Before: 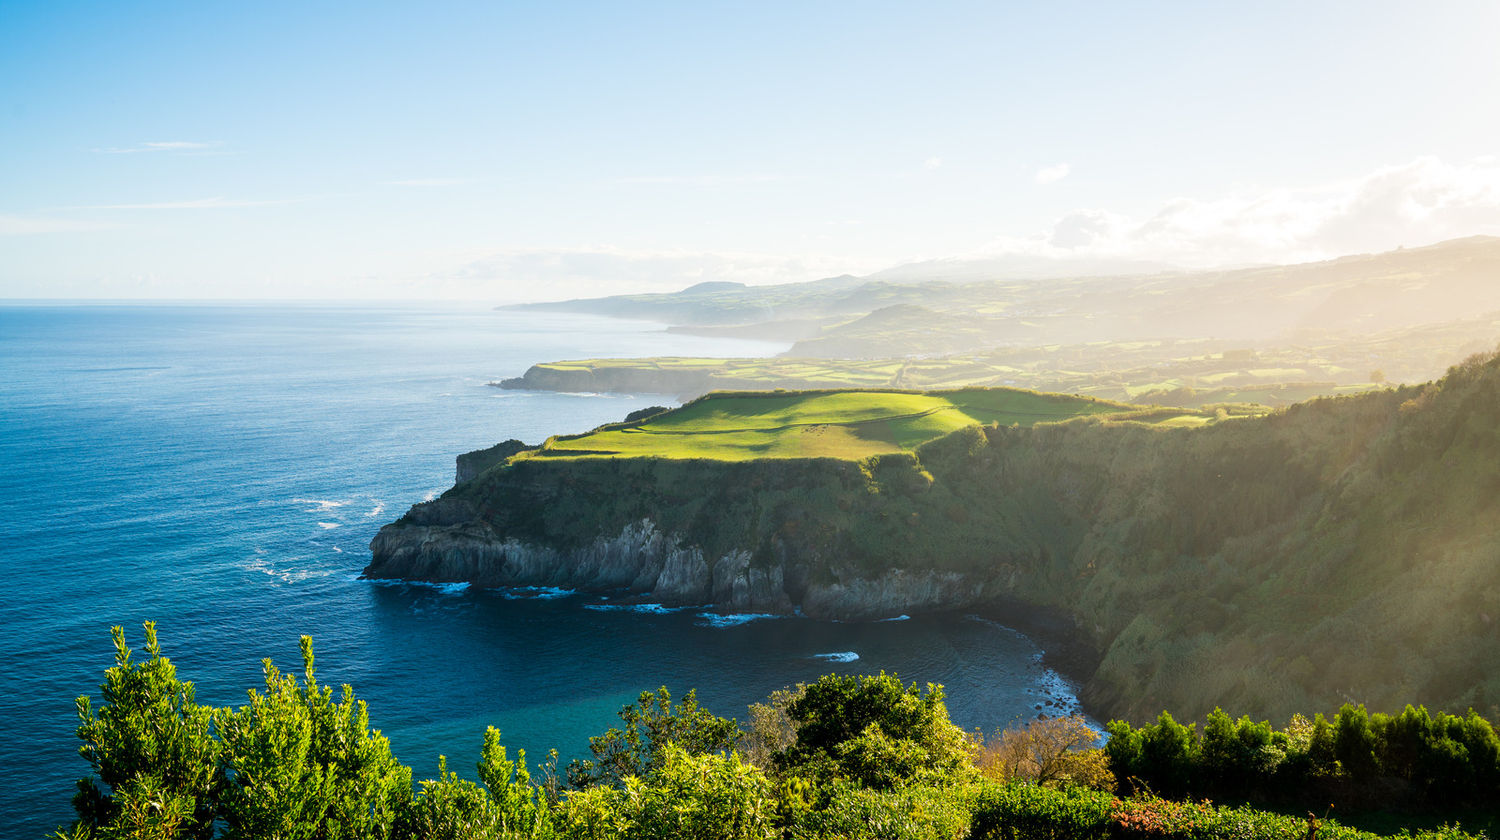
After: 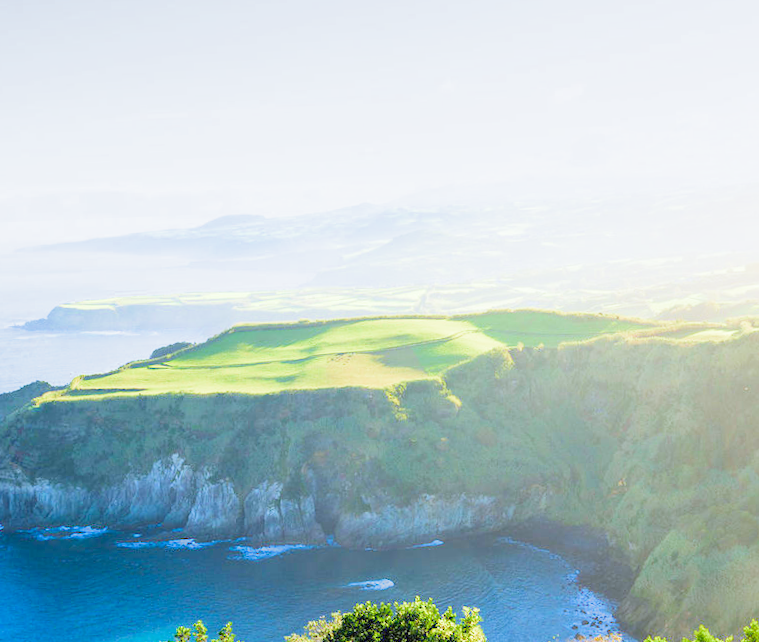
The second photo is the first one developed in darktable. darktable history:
white balance: red 0.931, blue 1.11
filmic rgb: middle gray luminance 4.29%, black relative exposure -13 EV, white relative exposure 5 EV, threshold 6 EV, target black luminance 0%, hardness 5.19, latitude 59.69%, contrast 0.767, highlights saturation mix 5%, shadows ↔ highlights balance 25.95%, add noise in highlights 0, color science v3 (2019), use custom middle-gray values true, iterations of high-quality reconstruction 0, contrast in highlights soft, enable highlight reconstruction true
contrast brightness saturation: contrast 0.07, brightness 0.08, saturation 0.18
crop: left 32.075%, top 10.976%, right 18.355%, bottom 17.596%
rotate and perspective: rotation -2.29°, automatic cropping off
